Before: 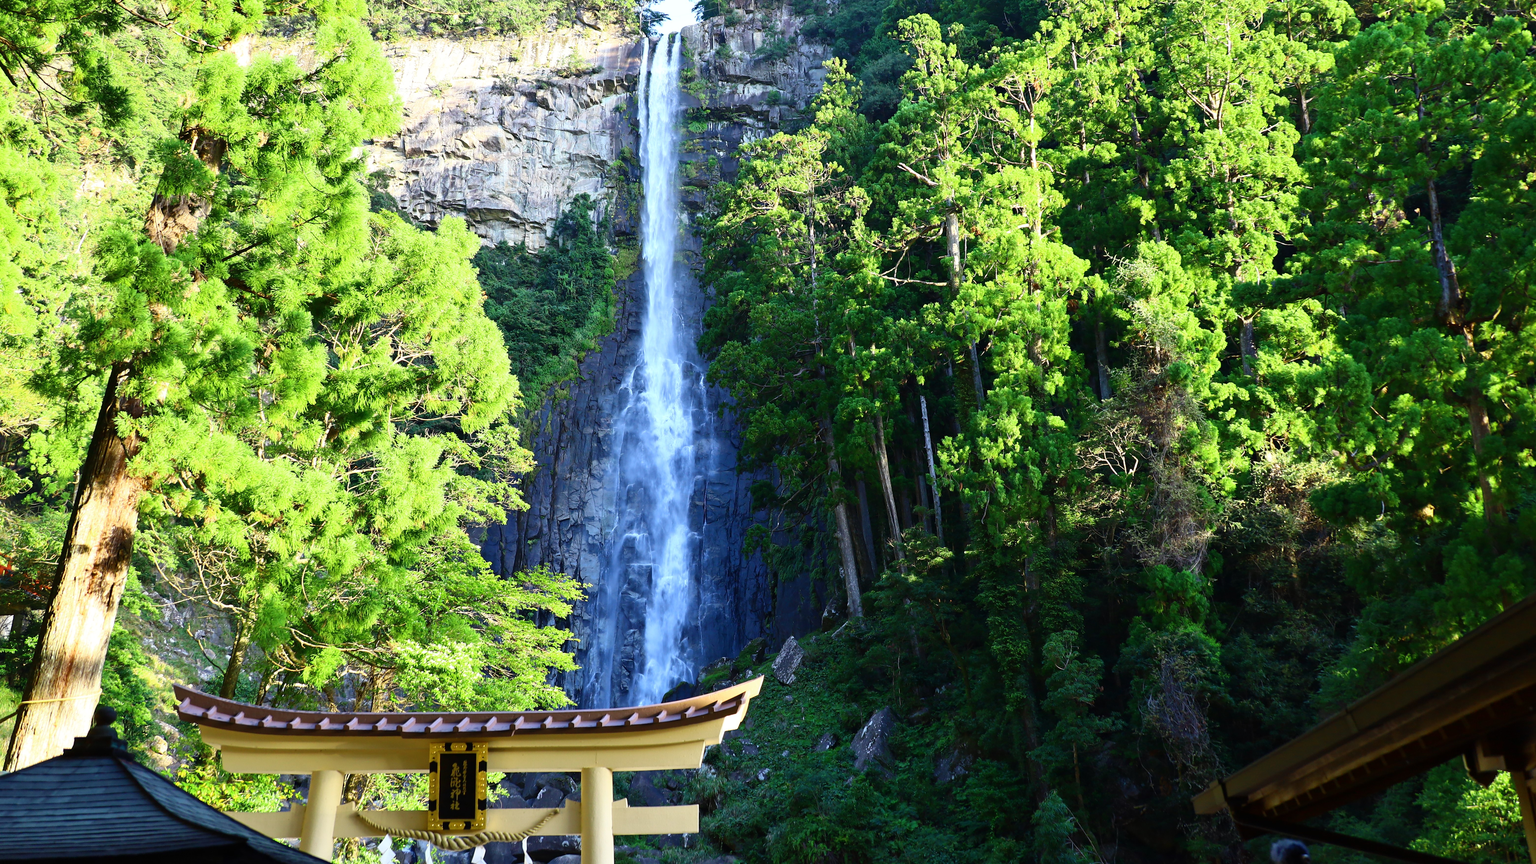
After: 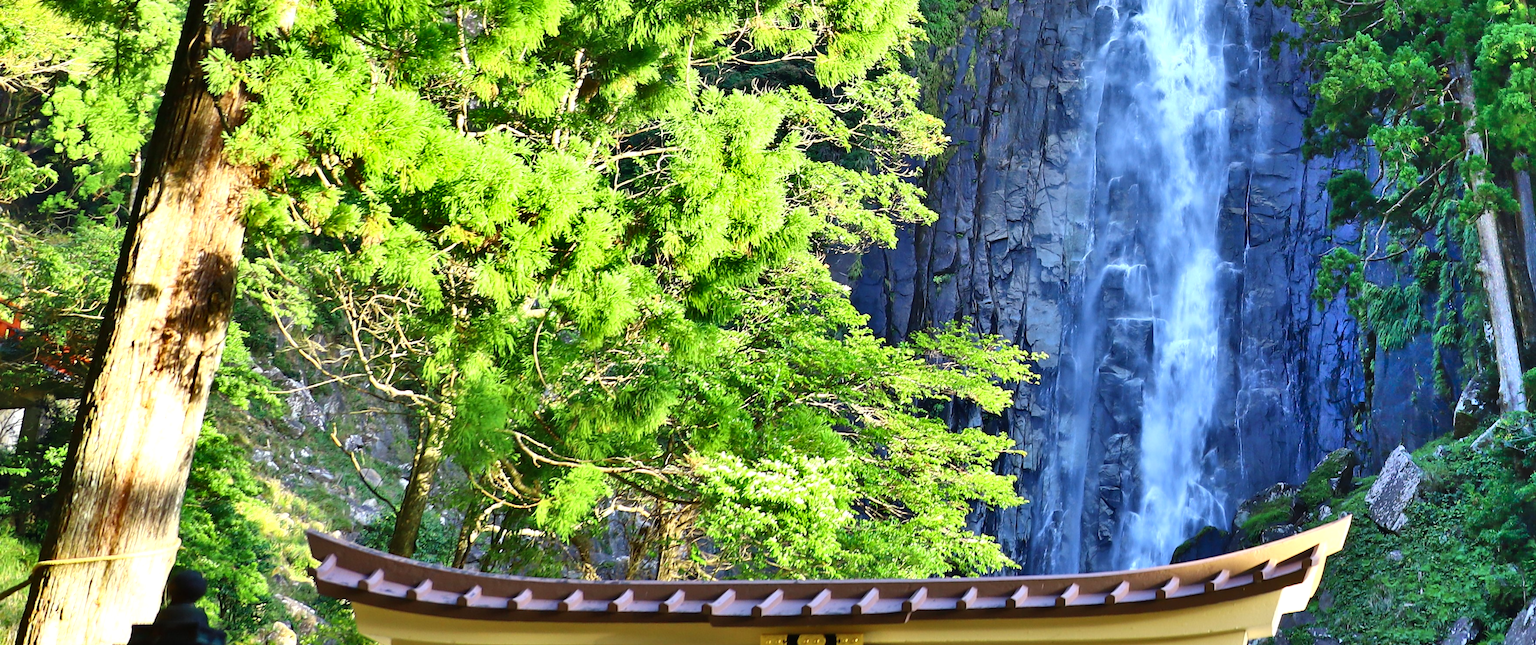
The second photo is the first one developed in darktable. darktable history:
exposure: exposure 0.152 EV, compensate highlight preservation false
crop: top 44.497%, right 43.447%, bottom 13.272%
shadows and highlights: shadows 76.57, highlights -60.98, soften with gaussian
